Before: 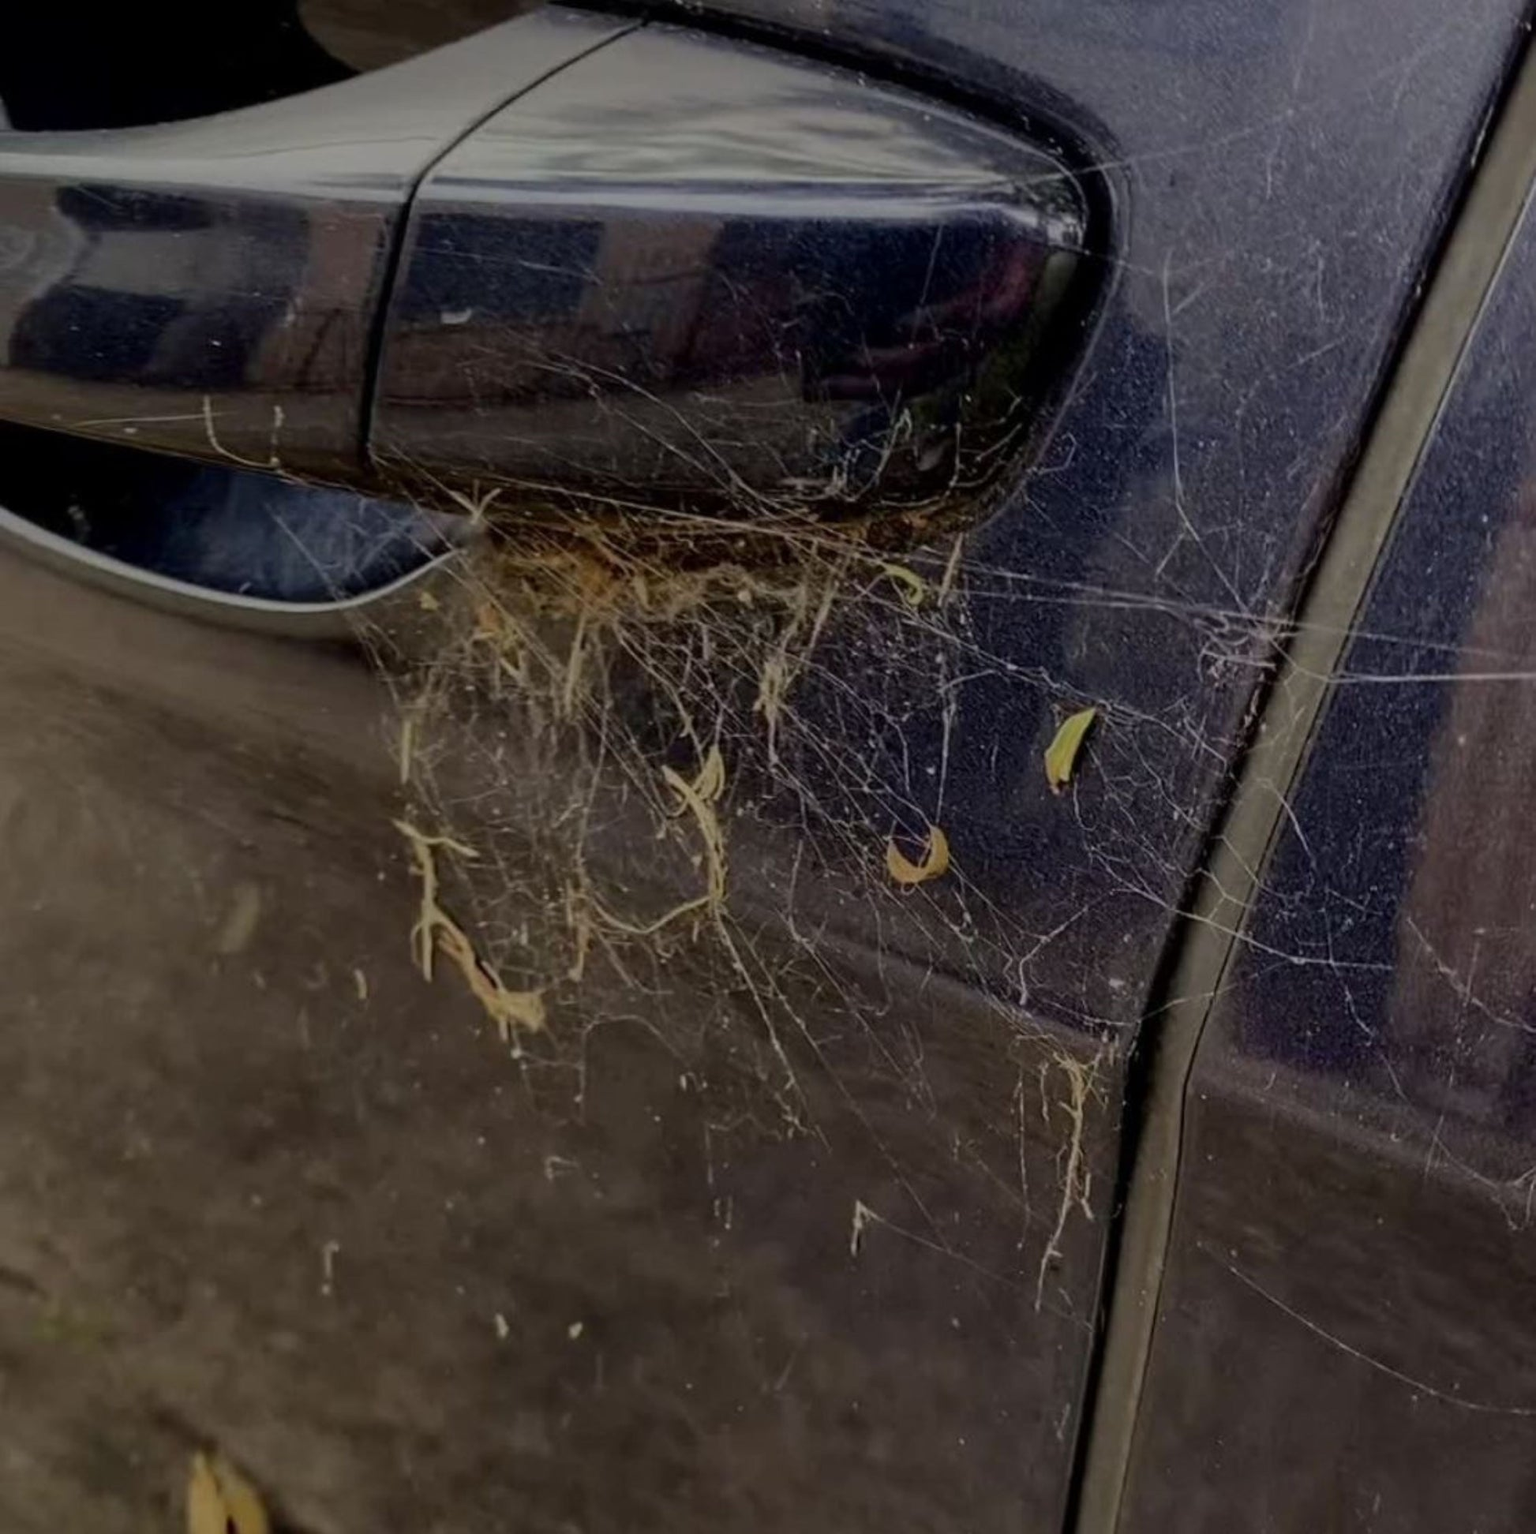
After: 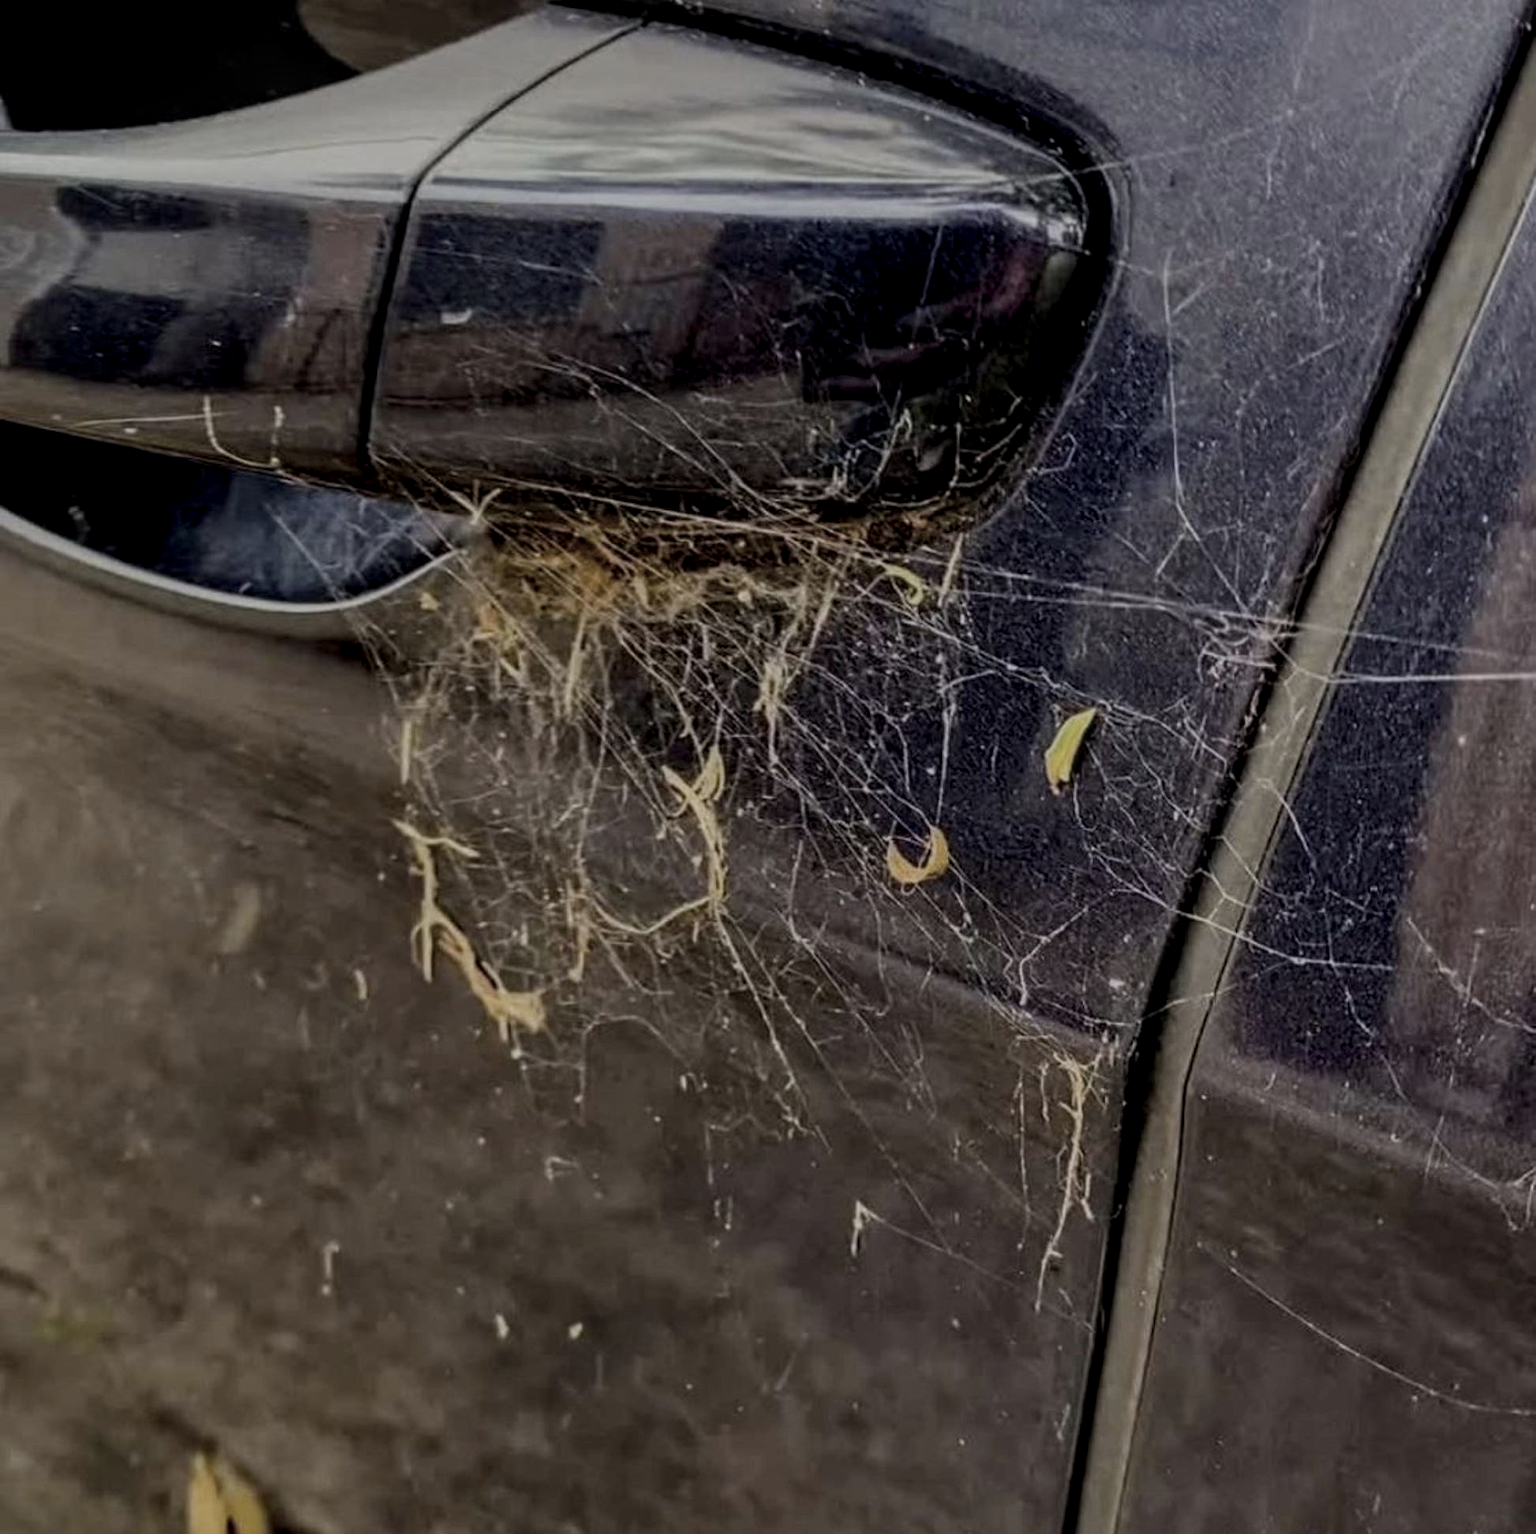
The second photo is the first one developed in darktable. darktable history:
contrast brightness saturation: contrast -0.05, saturation -0.41
local contrast: highlights 25%, detail 150%
color balance rgb: linear chroma grading › global chroma 15%, perceptual saturation grading › global saturation 30%
shadows and highlights: shadows 30.86, highlights 0, soften with gaussian
